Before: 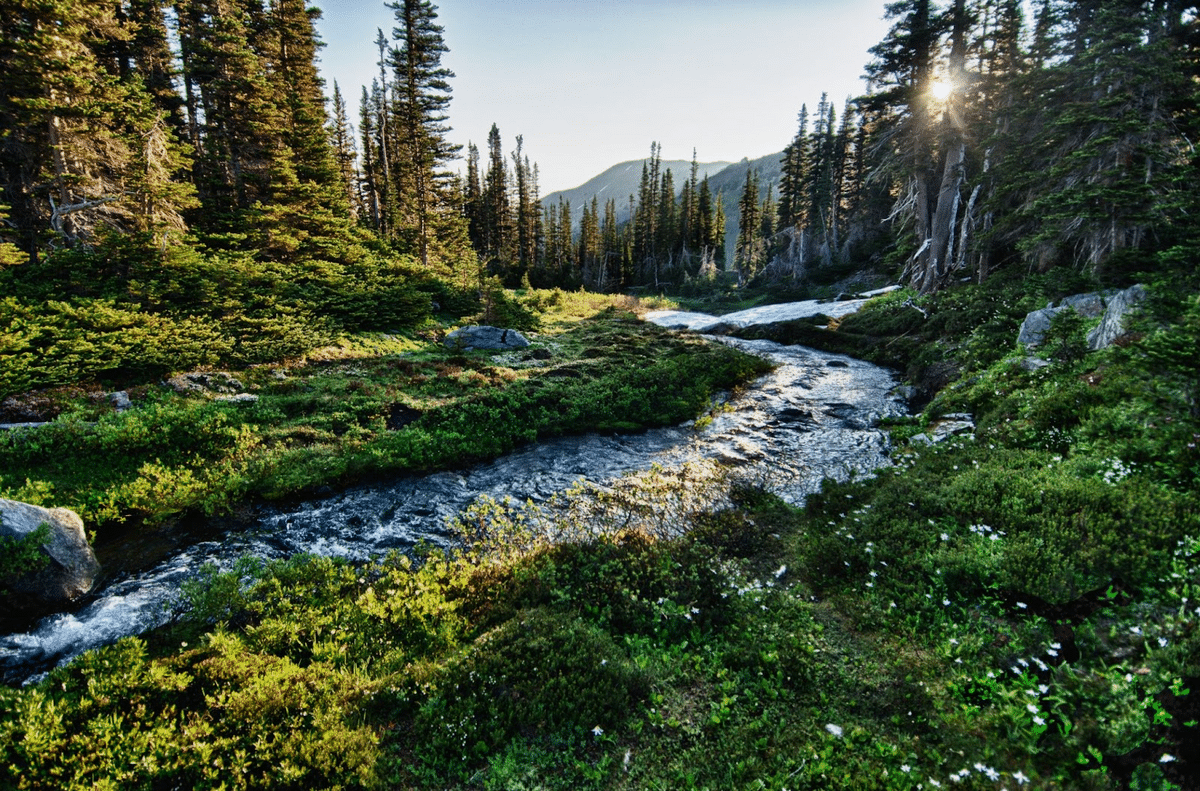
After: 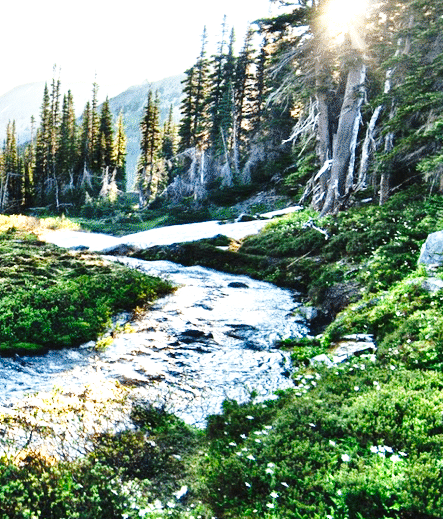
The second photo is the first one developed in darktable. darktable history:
crop and rotate: left 49.936%, top 10.094%, right 13.136%, bottom 24.256%
base curve: curves: ch0 [(0, 0) (0.028, 0.03) (0.121, 0.232) (0.46, 0.748) (0.859, 0.968) (1, 1)], preserve colors none
grain: coarseness 0.09 ISO, strength 10%
exposure: black level correction 0, exposure 1.35 EV, compensate exposure bias true, compensate highlight preservation false
